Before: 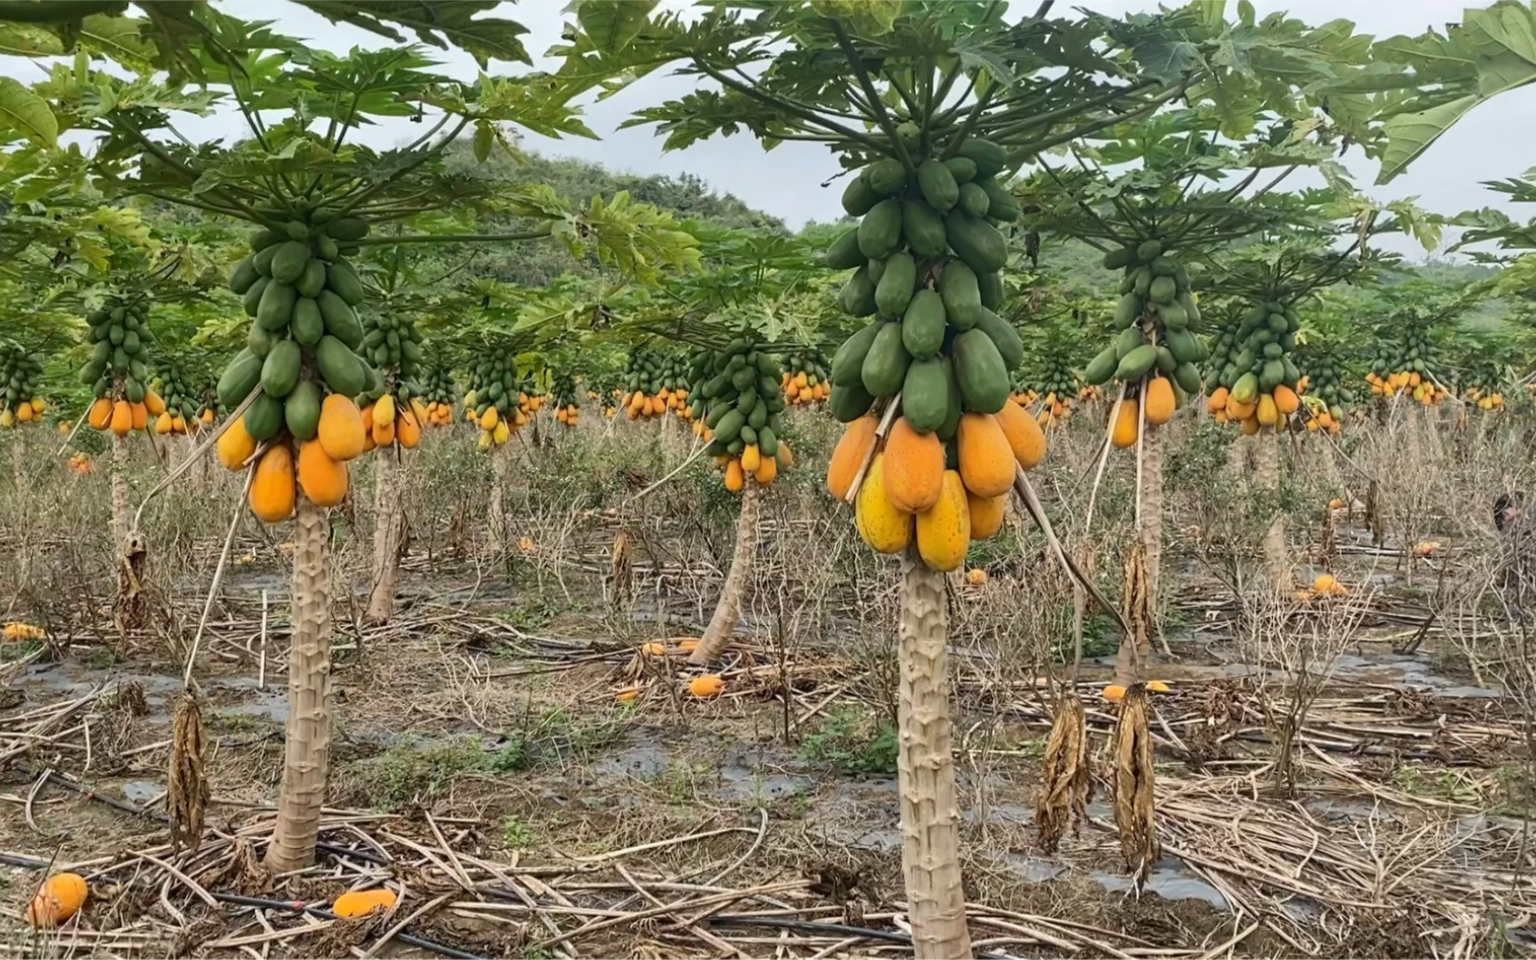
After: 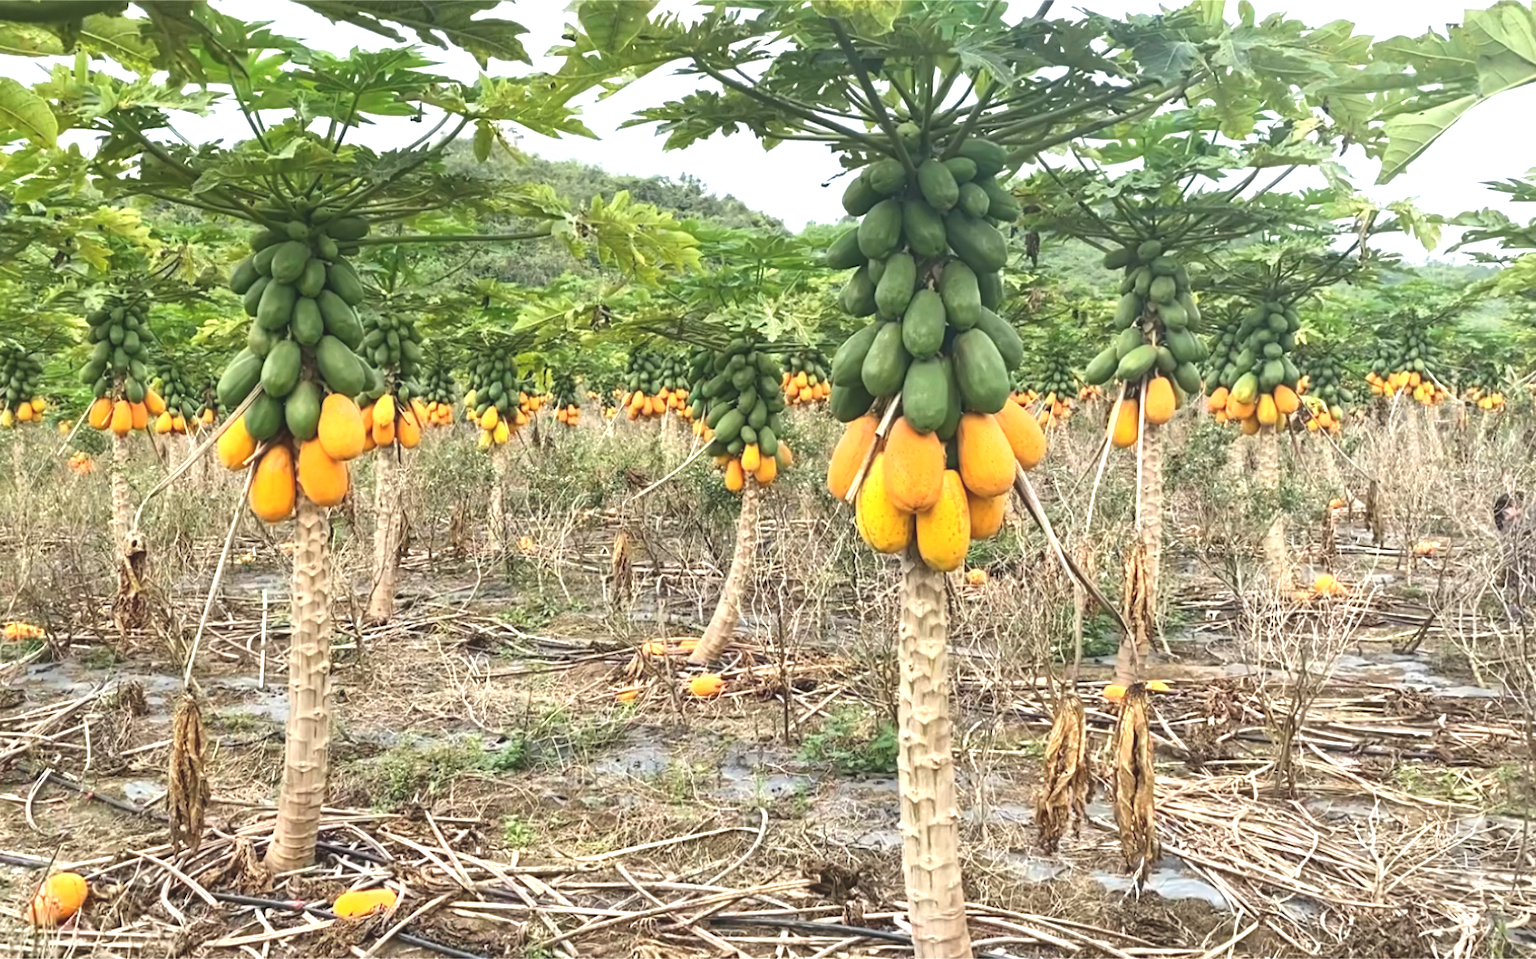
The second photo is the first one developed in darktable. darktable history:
exposure: black level correction -0.006, exposure 1 EV, compensate exposure bias true, compensate highlight preservation false
